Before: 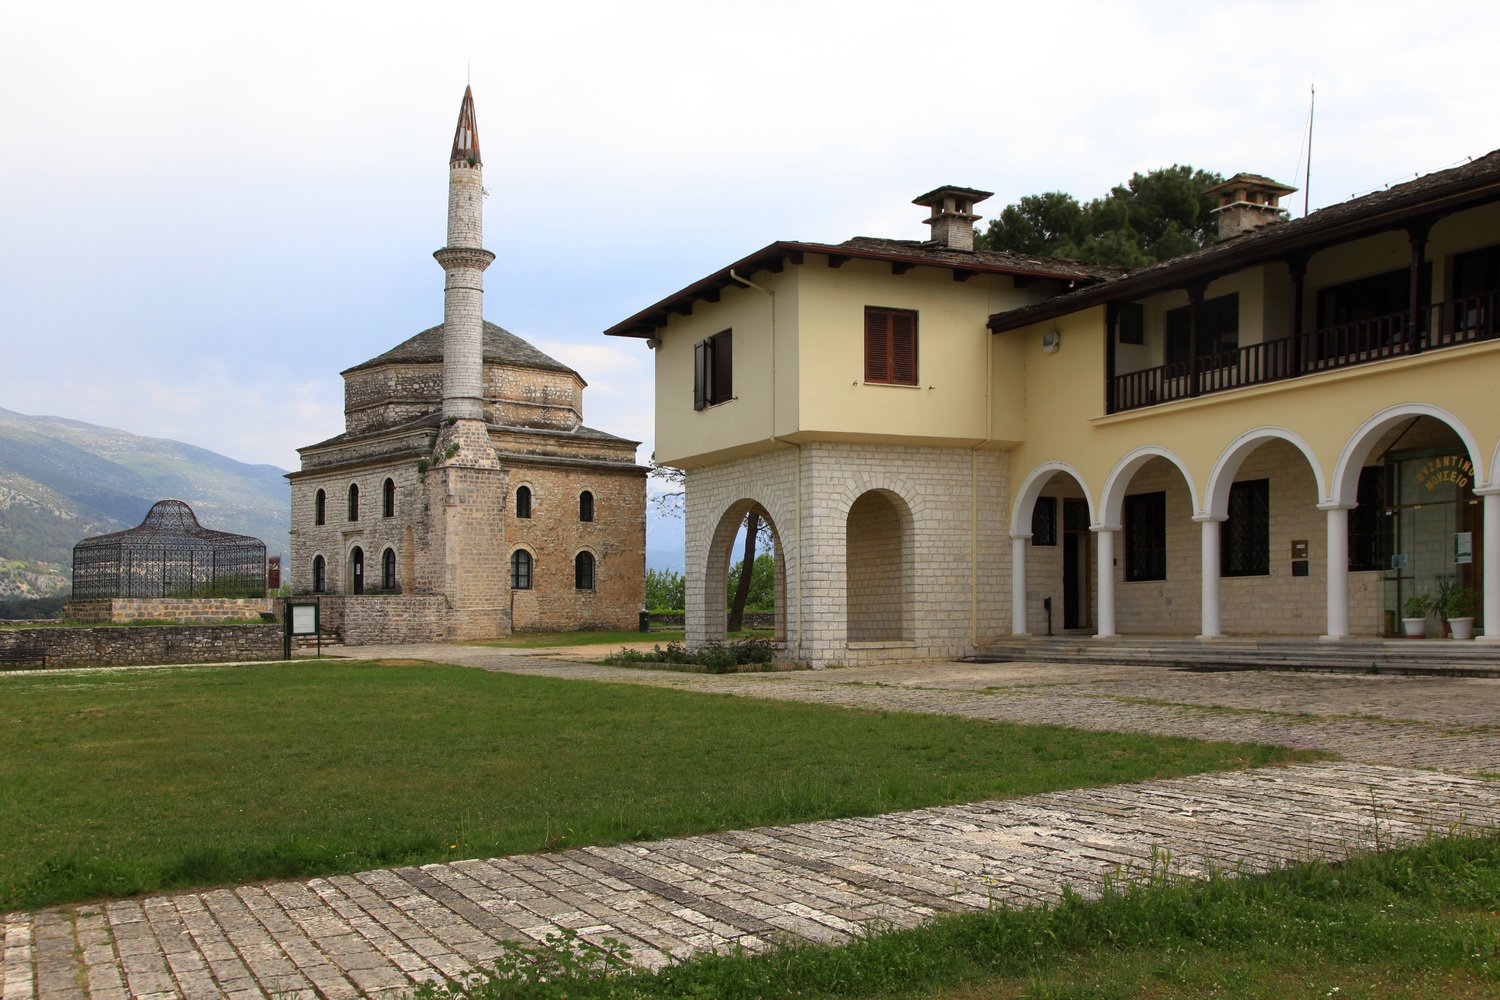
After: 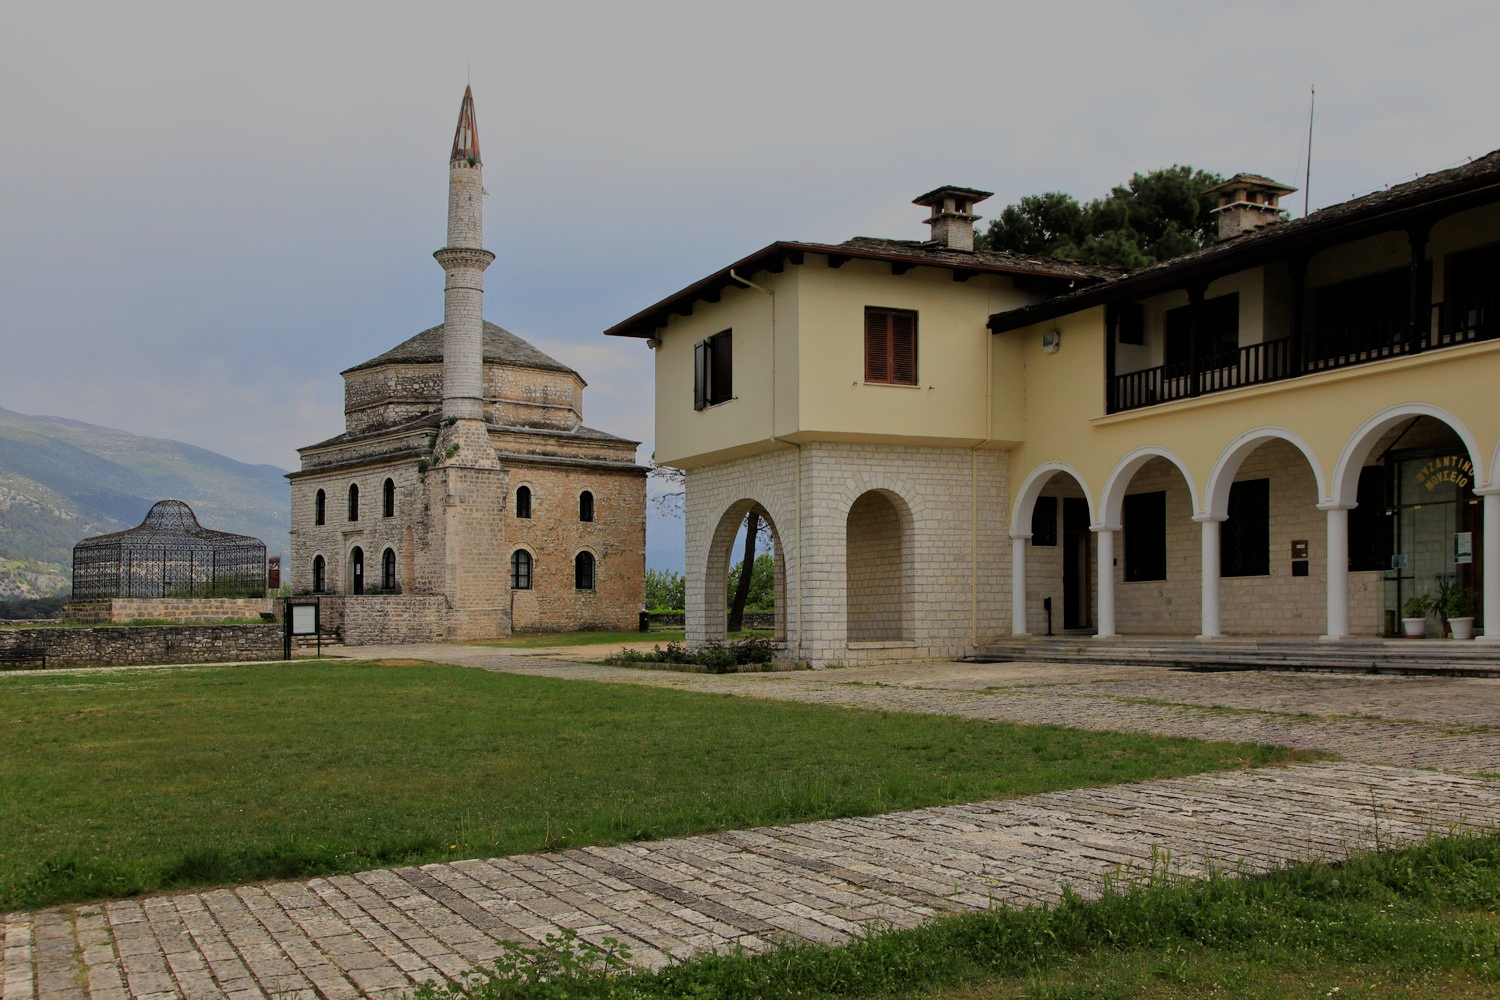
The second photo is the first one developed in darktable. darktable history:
tone equalizer: -8 EV -0.002 EV, -7 EV 0.005 EV, -6 EV -0.008 EV, -5 EV 0.007 EV, -4 EV -0.042 EV, -3 EV -0.233 EV, -2 EV -0.662 EV, -1 EV -0.983 EV, +0 EV -0.969 EV, smoothing diameter 2%, edges refinement/feathering 20, mask exposure compensation -1.57 EV, filter diffusion 5
filmic rgb: black relative exposure -7.15 EV, white relative exposure 5.36 EV, hardness 3.02, color science v6 (2022)
